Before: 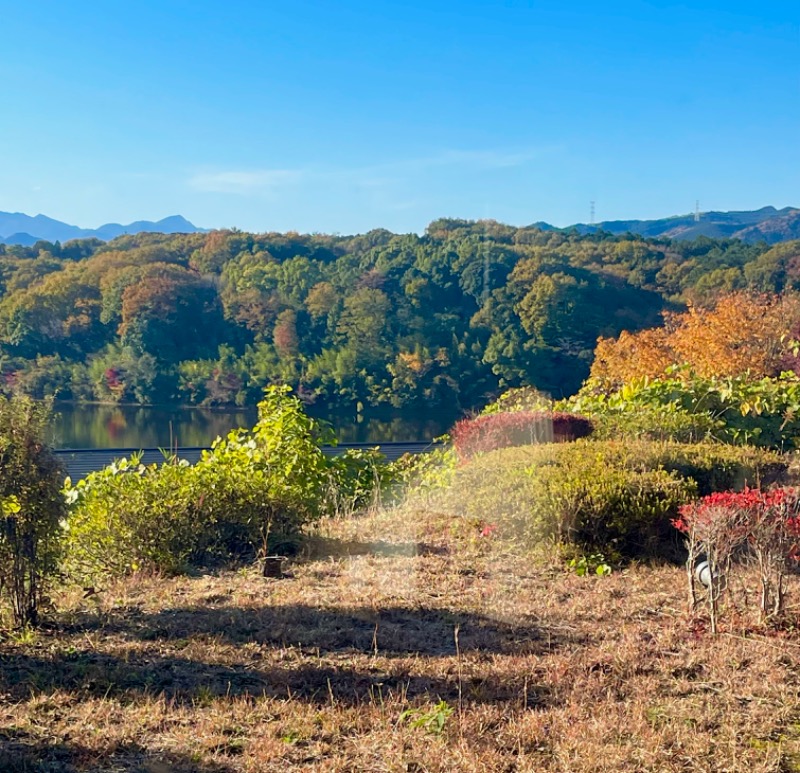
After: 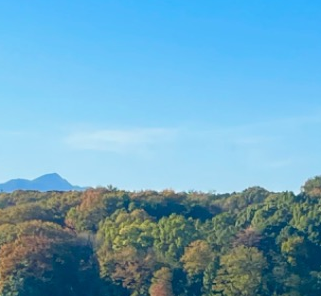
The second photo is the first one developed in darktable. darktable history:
crop: left 15.535%, top 5.452%, right 44.317%, bottom 56.242%
